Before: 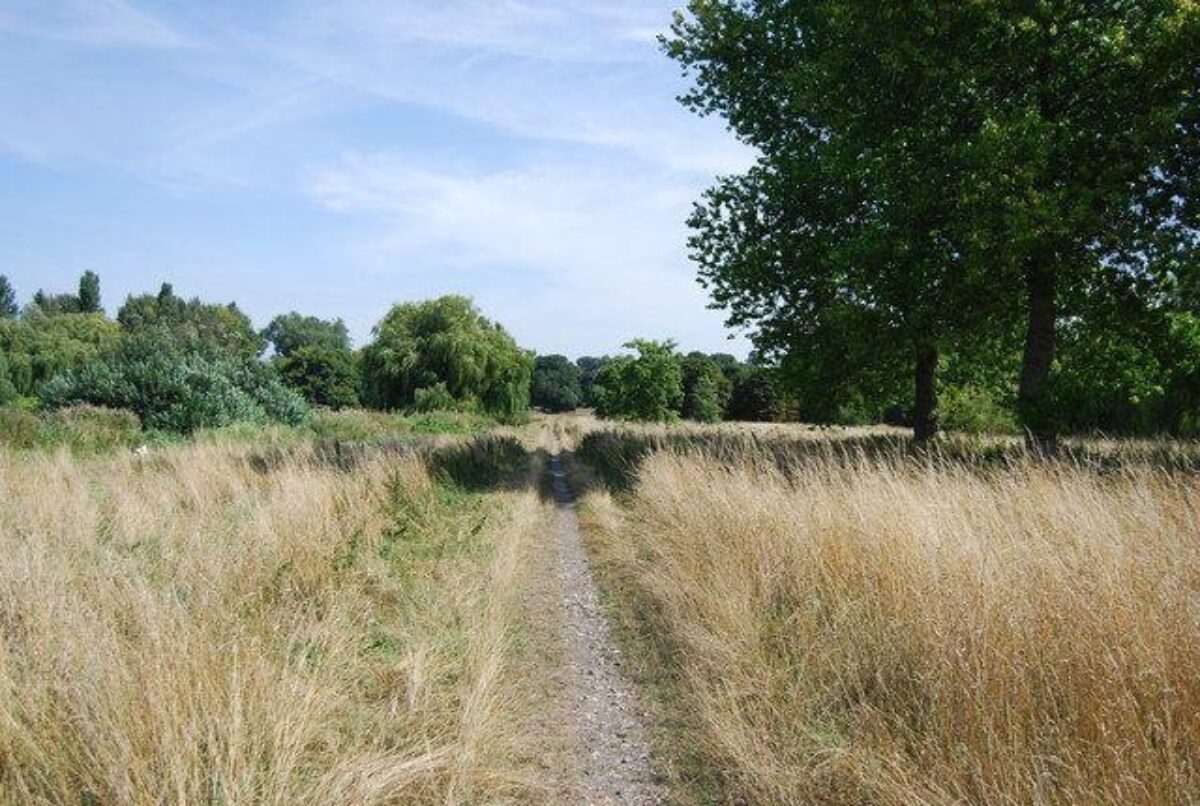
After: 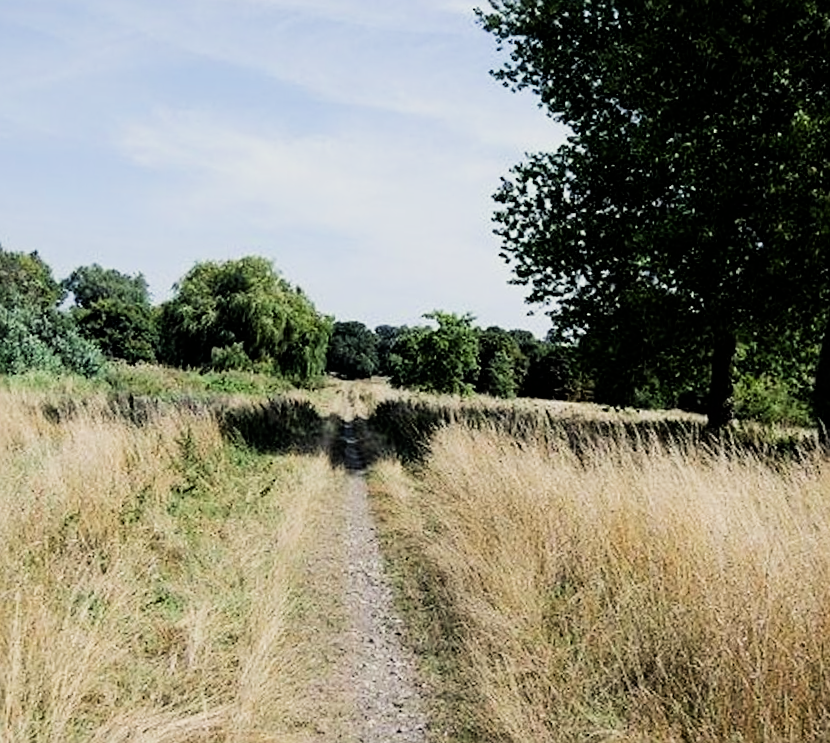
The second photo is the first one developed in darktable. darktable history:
sharpen: on, module defaults
color correction: highlights b* 3
filmic rgb: black relative exposure -5 EV, hardness 2.88, contrast 1.4, highlights saturation mix -20%
exposure: exposure 0.15 EV, compensate highlight preservation false
crop and rotate: angle -3.27°, left 14.277%, top 0.028%, right 10.766%, bottom 0.028%
